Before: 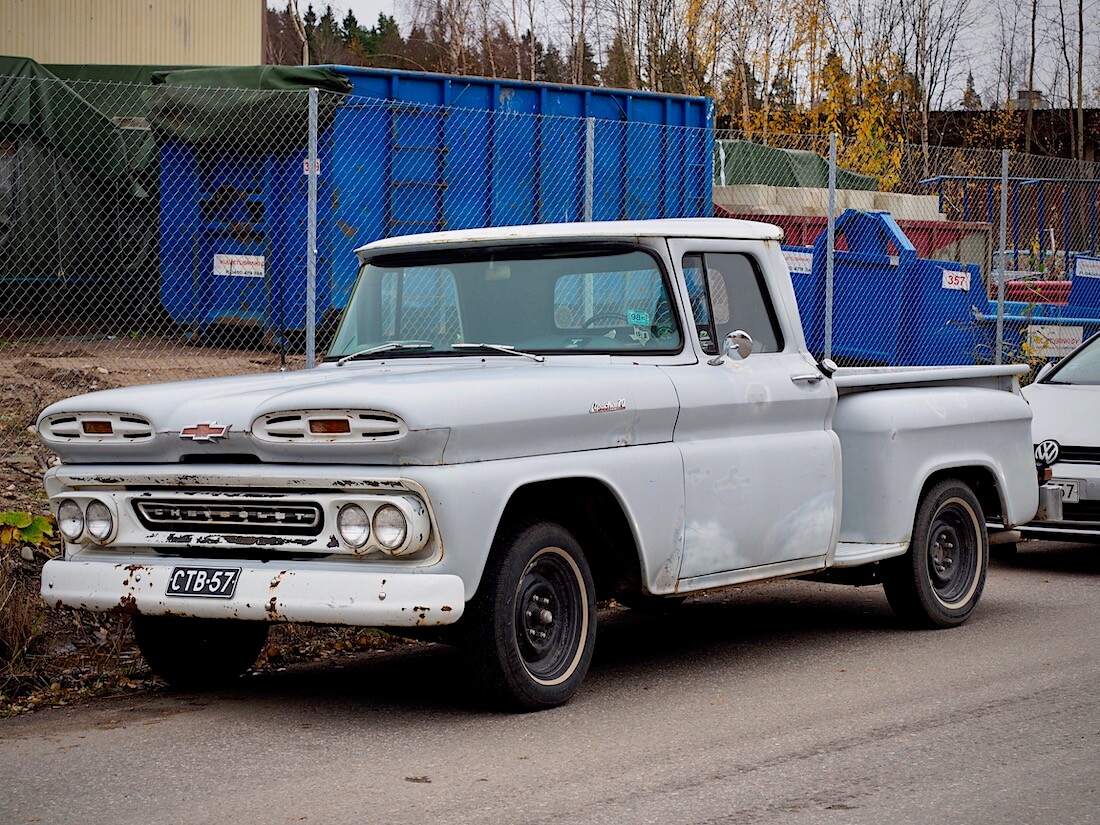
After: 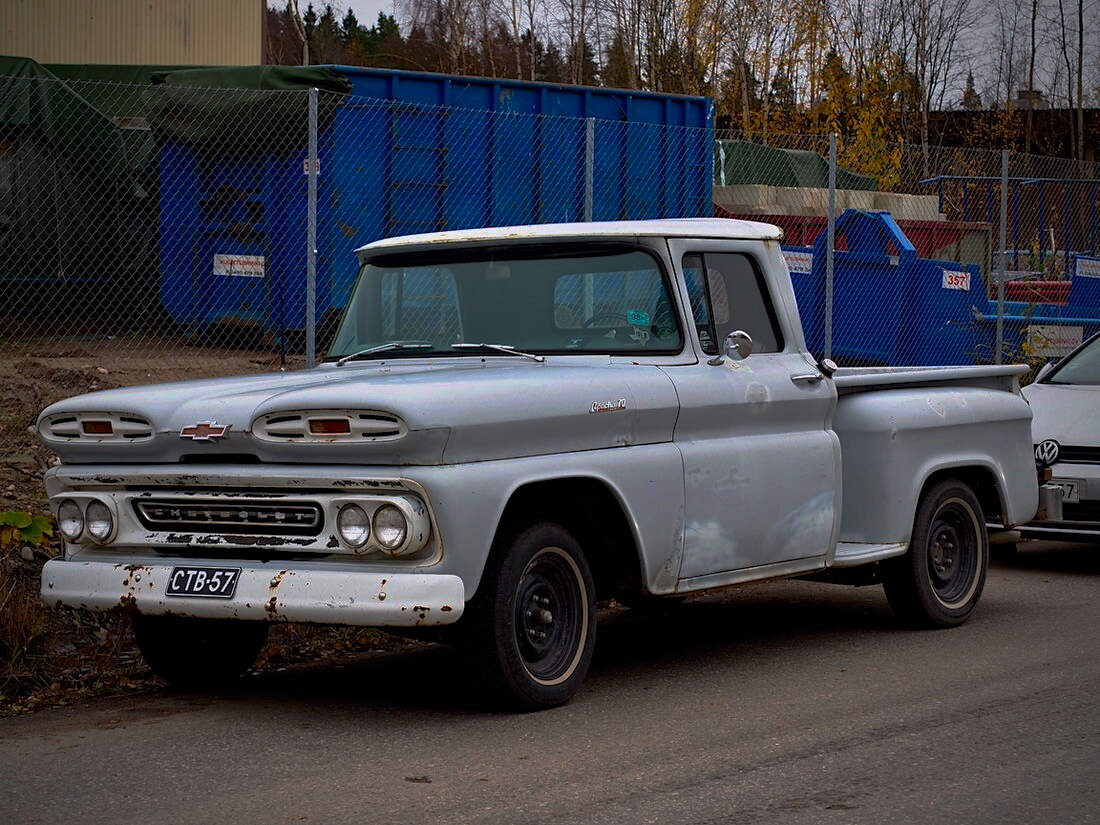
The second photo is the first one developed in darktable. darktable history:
contrast brightness saturation: contrast 0.234, brightness 0.098, saturation 0.293
exposure: exposure -0.236 EV, compensate exposure bias true, compensate highlight preservation false
base curve: curves: ch0 [(0, 0) (0.564, 0.291) (0.802, 0.731) (1, 1)], preserve colors none
